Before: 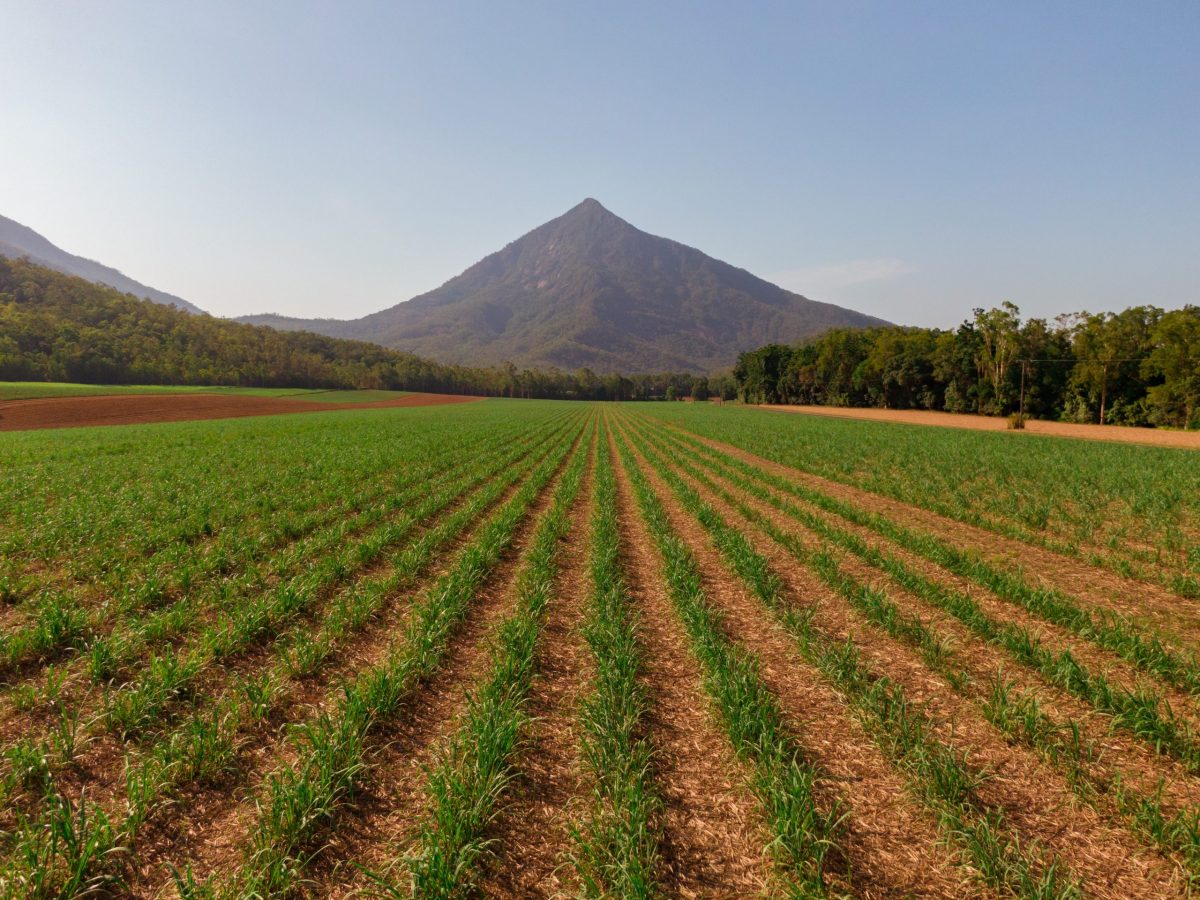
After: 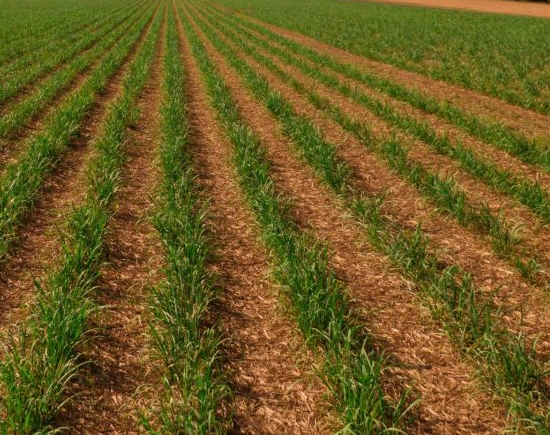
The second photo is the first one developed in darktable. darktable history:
crop: left 35.976%, top 45.819%, right 18.162%, bottom 5.807%
tone equalizer: on, module defaults
